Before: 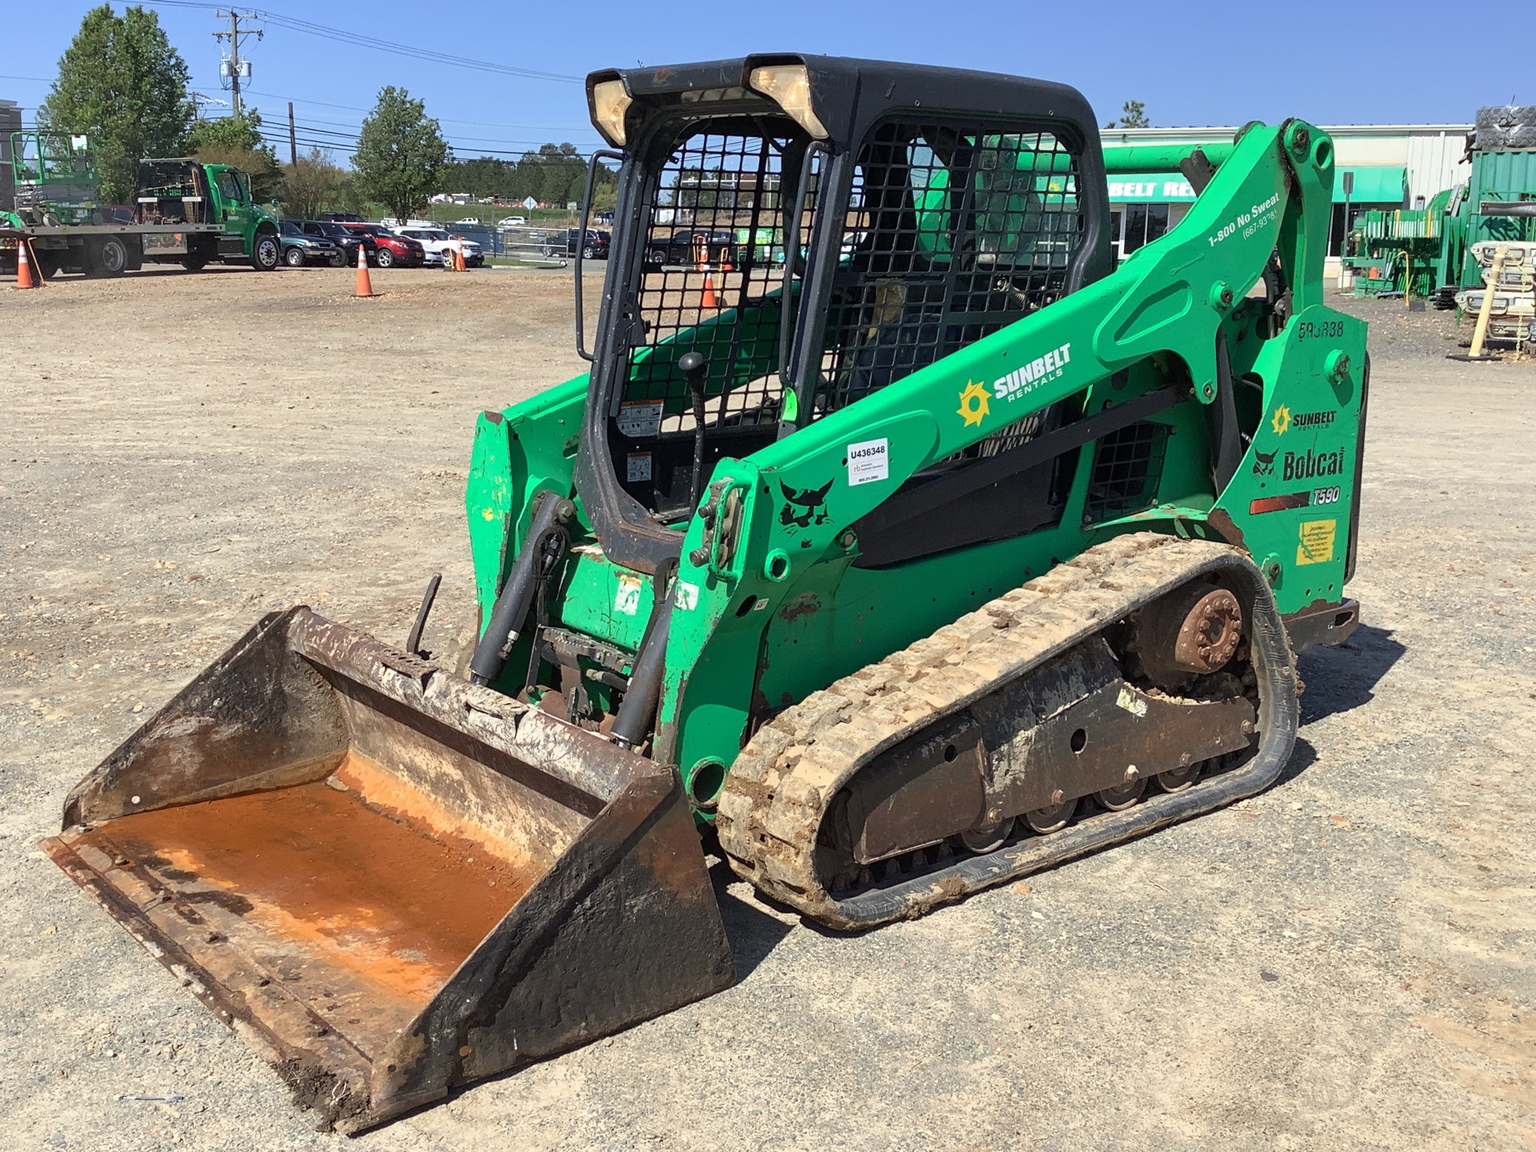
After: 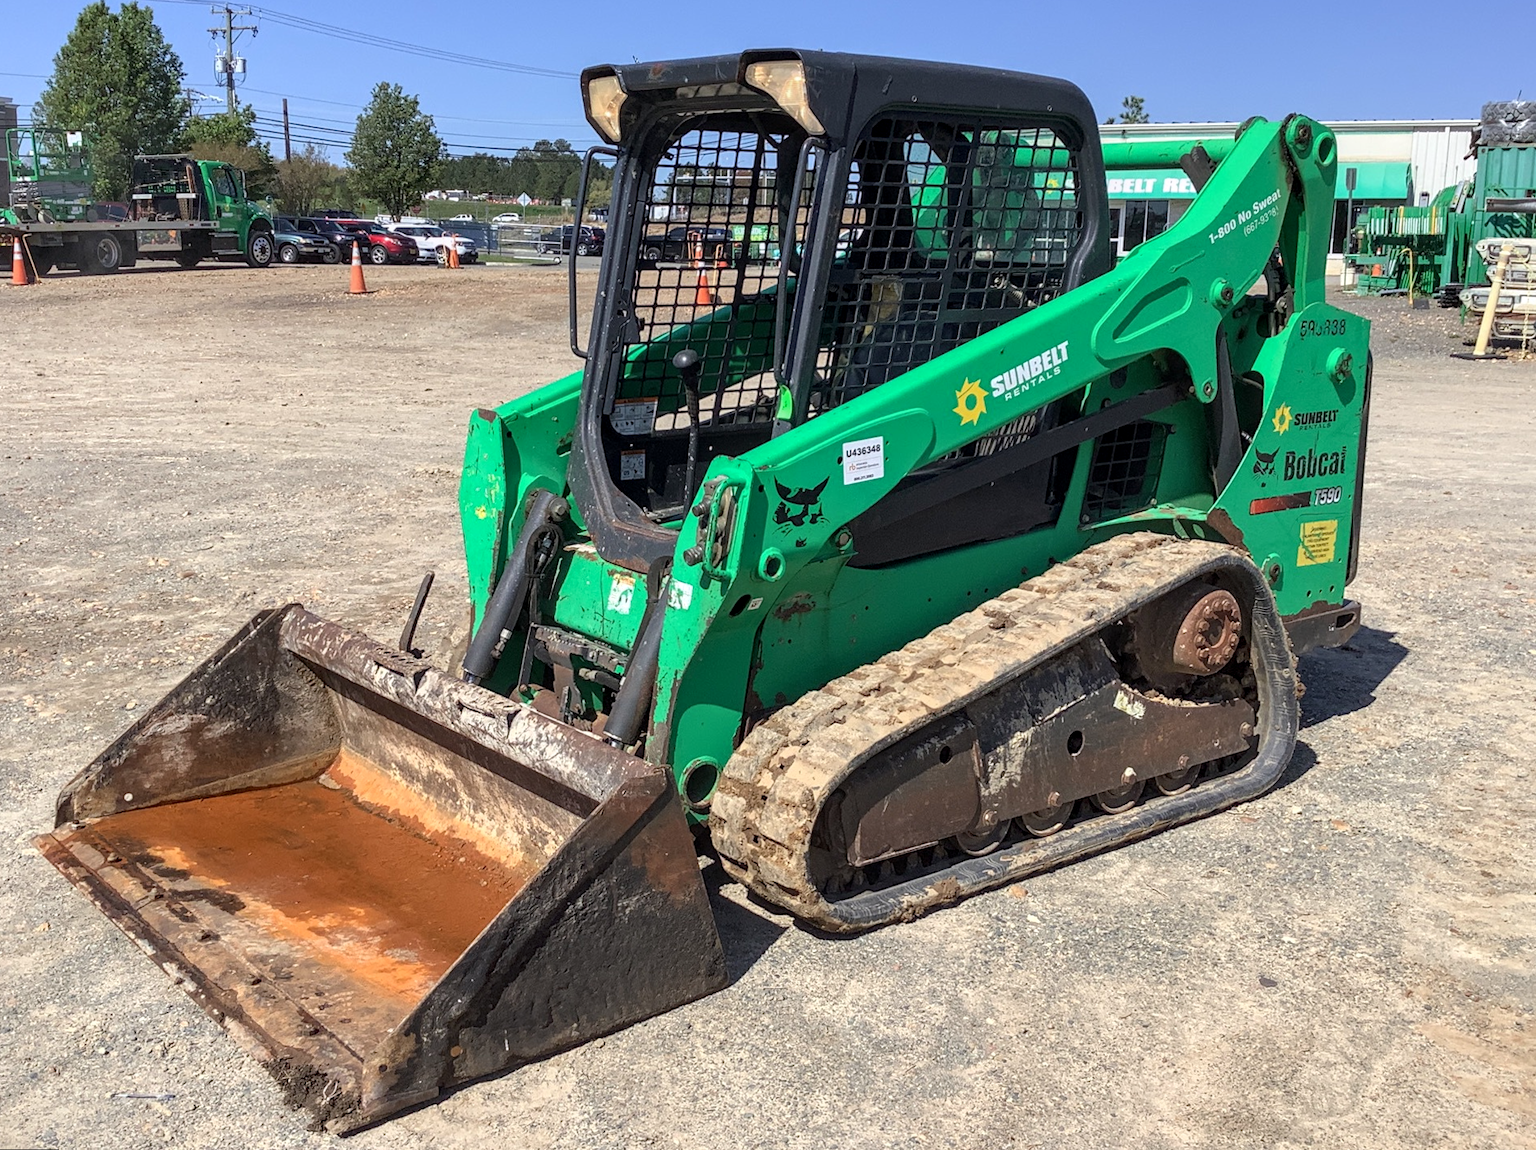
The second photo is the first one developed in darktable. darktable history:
rotate and perspective: rotation 0.192°, lens shift (horizontal) -0.015, crop left 0.005, crop right 0.996, crop top 0.006, crop bottom 0.99
white balance: red 1.009, blue 1.027
local contrast: on, module defaults
